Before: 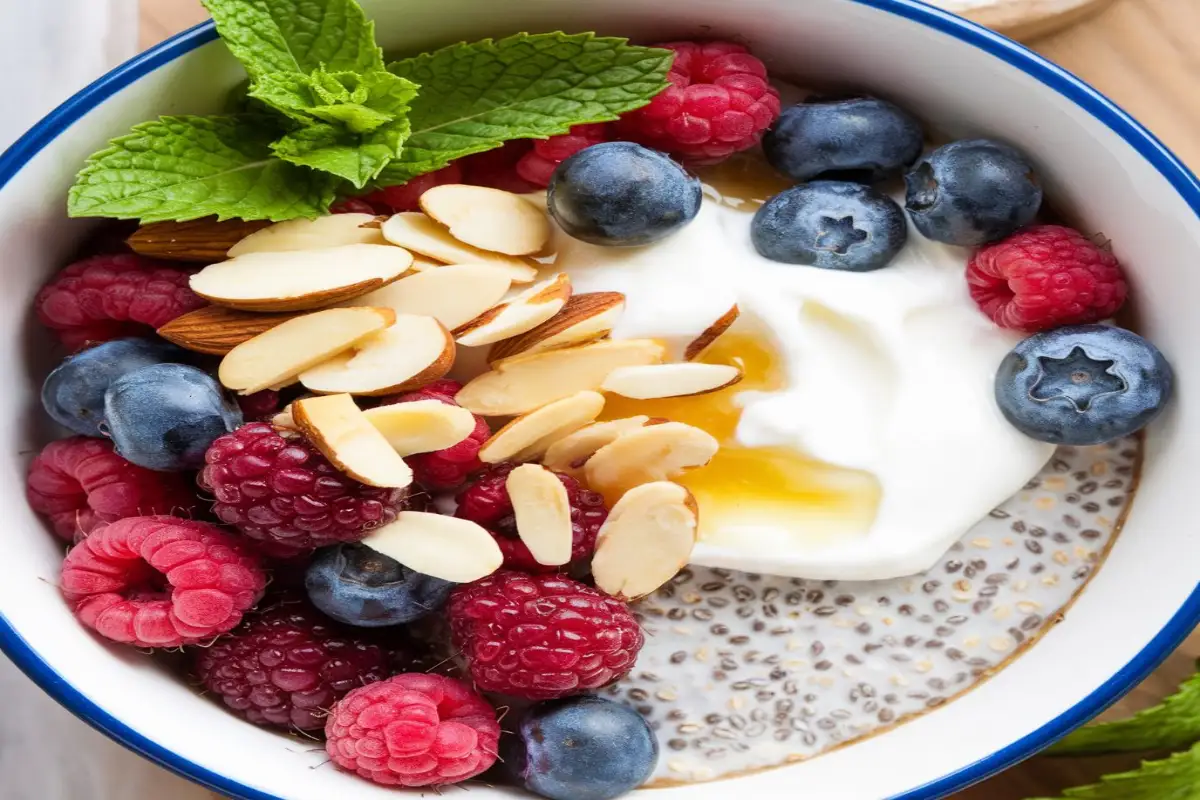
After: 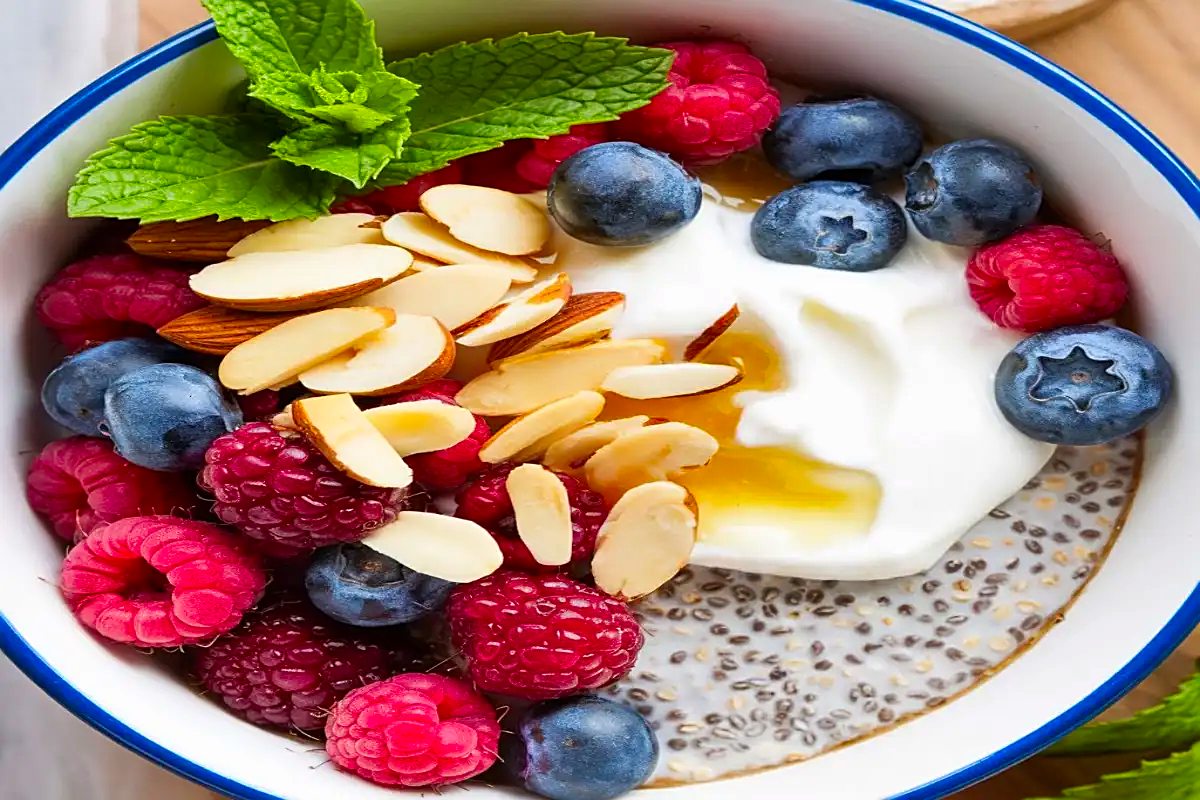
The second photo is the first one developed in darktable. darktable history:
shadows and highlights: soften with gaussian
sharpen: on, module defaults
color correction: highlights b* 0.001, saturation 1.34
